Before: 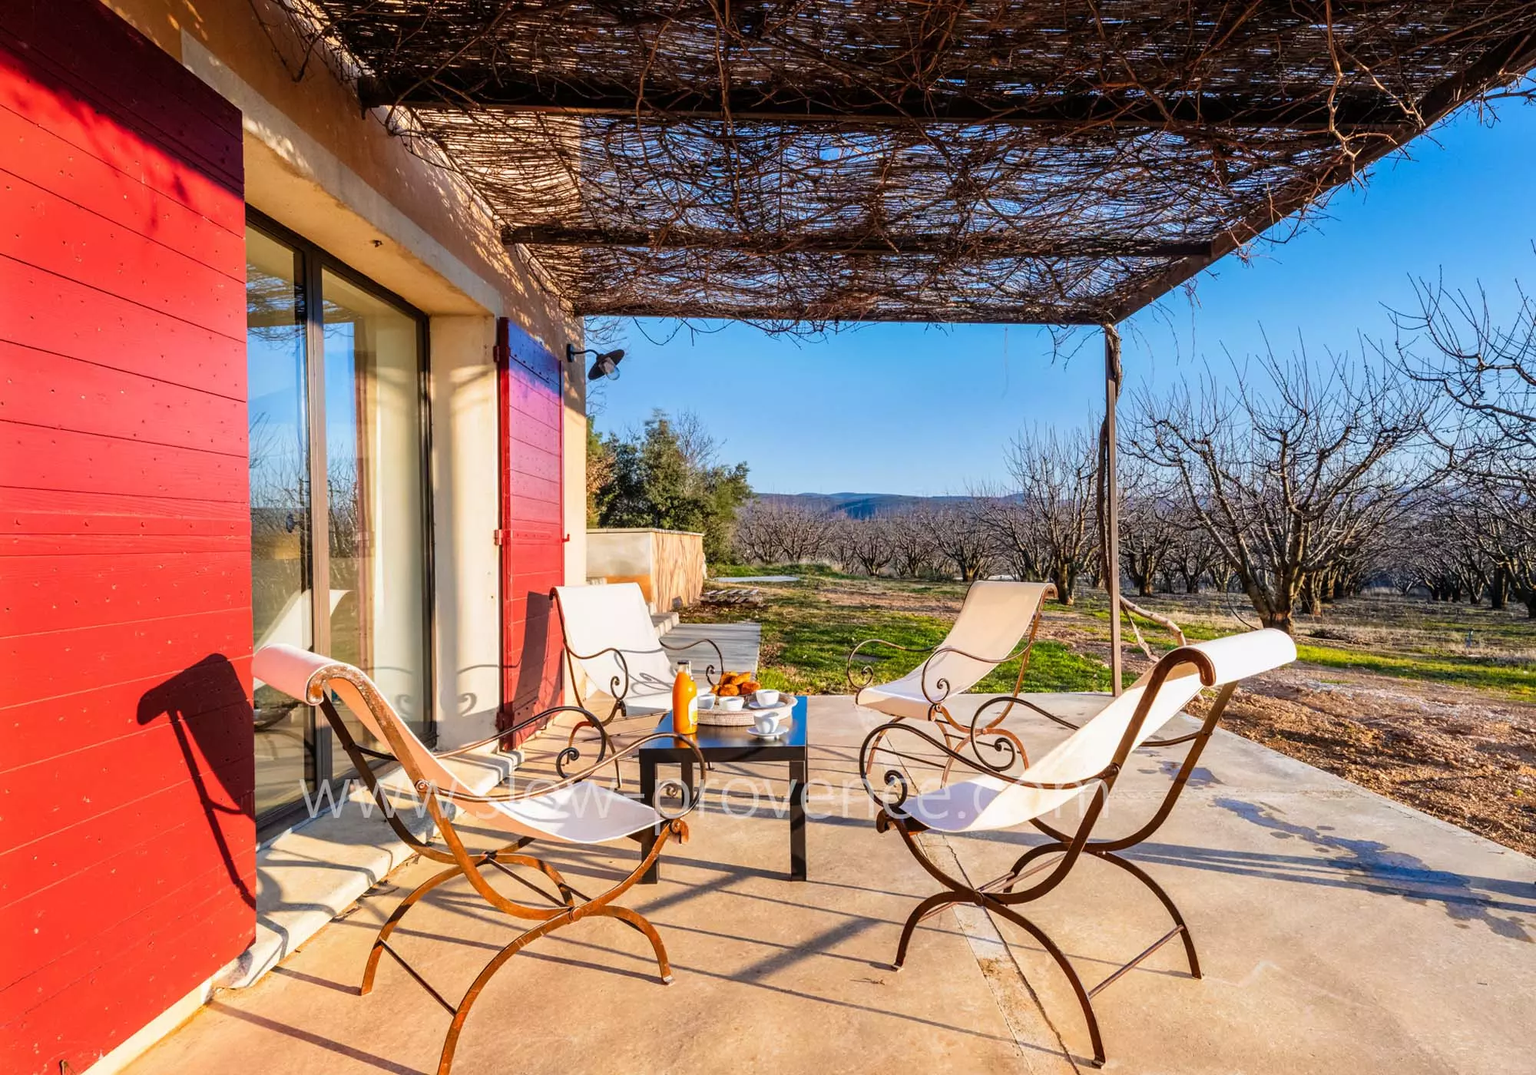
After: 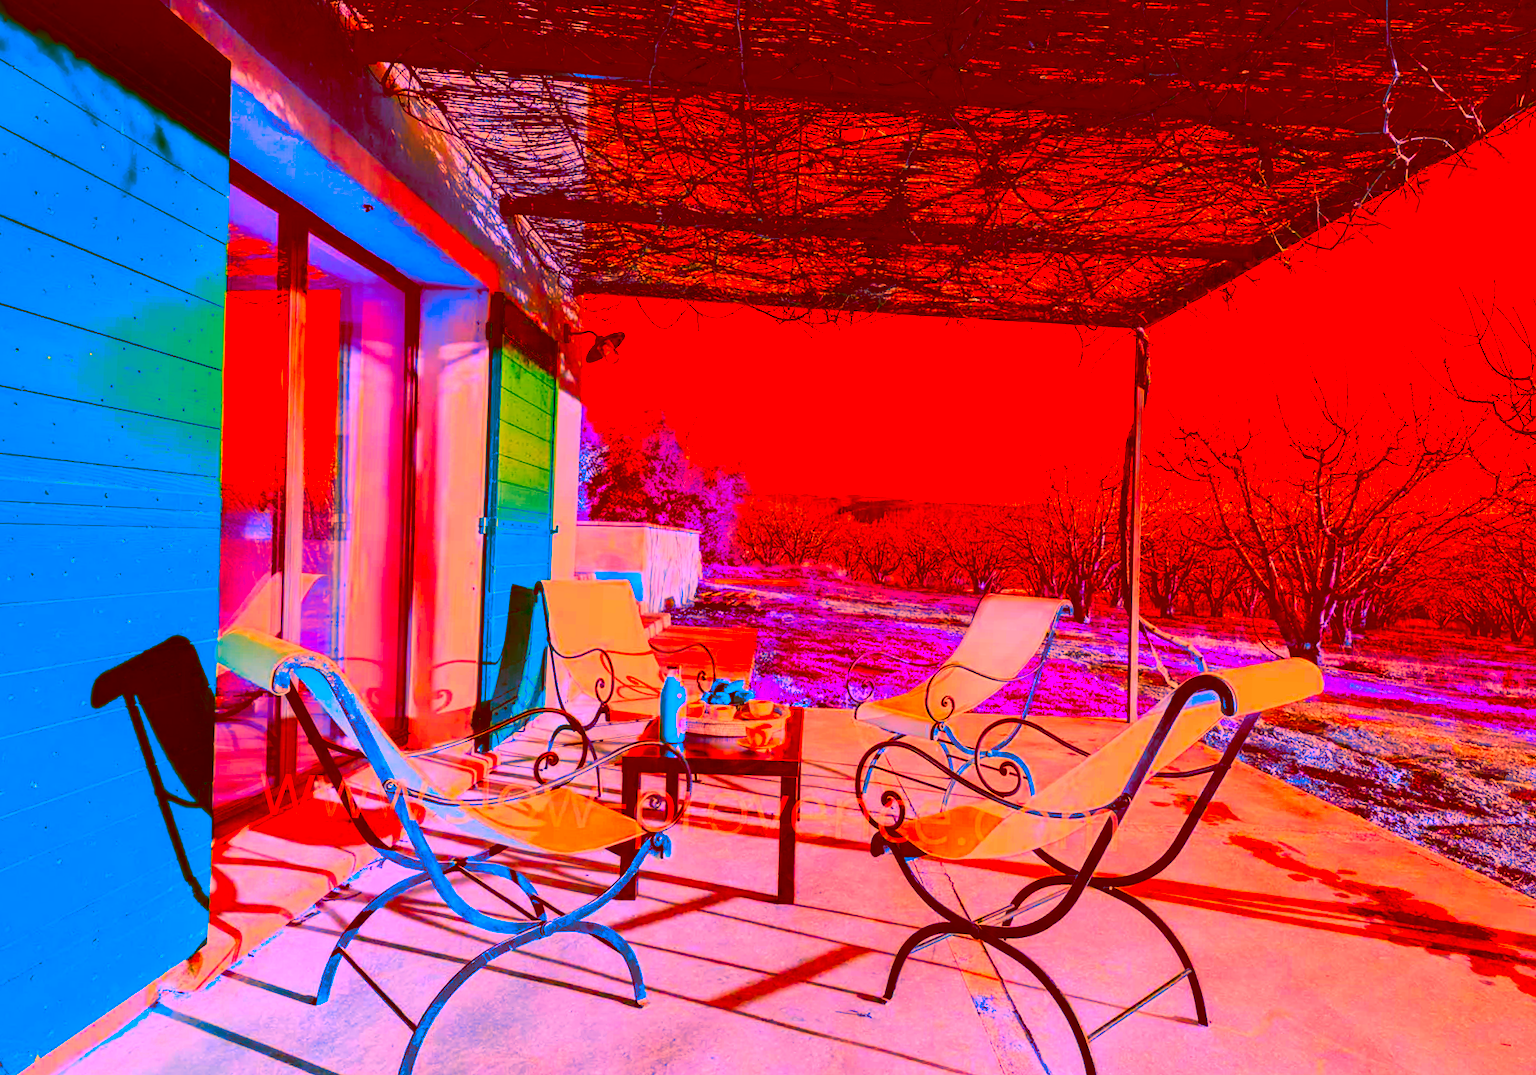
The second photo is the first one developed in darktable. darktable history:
levels: levels [0, 0.476, 0.951]
crop and rotate: angle -2.5°
color balance rgb: highlights gain › chroma 1.75%, highlights gain › hue 55.54°, perceptual saturation grading › global saturation 34.827%, perceptual saturation grading › highlights -29.802%, perceptual saturation grading › shadows 34.973%, saturation formula JzAzBz (2021)
color correction: highlights a* -39.37, highlights b* -39.9, shadows a* -39.91, shadows b* -39.46, saturation -2.98
